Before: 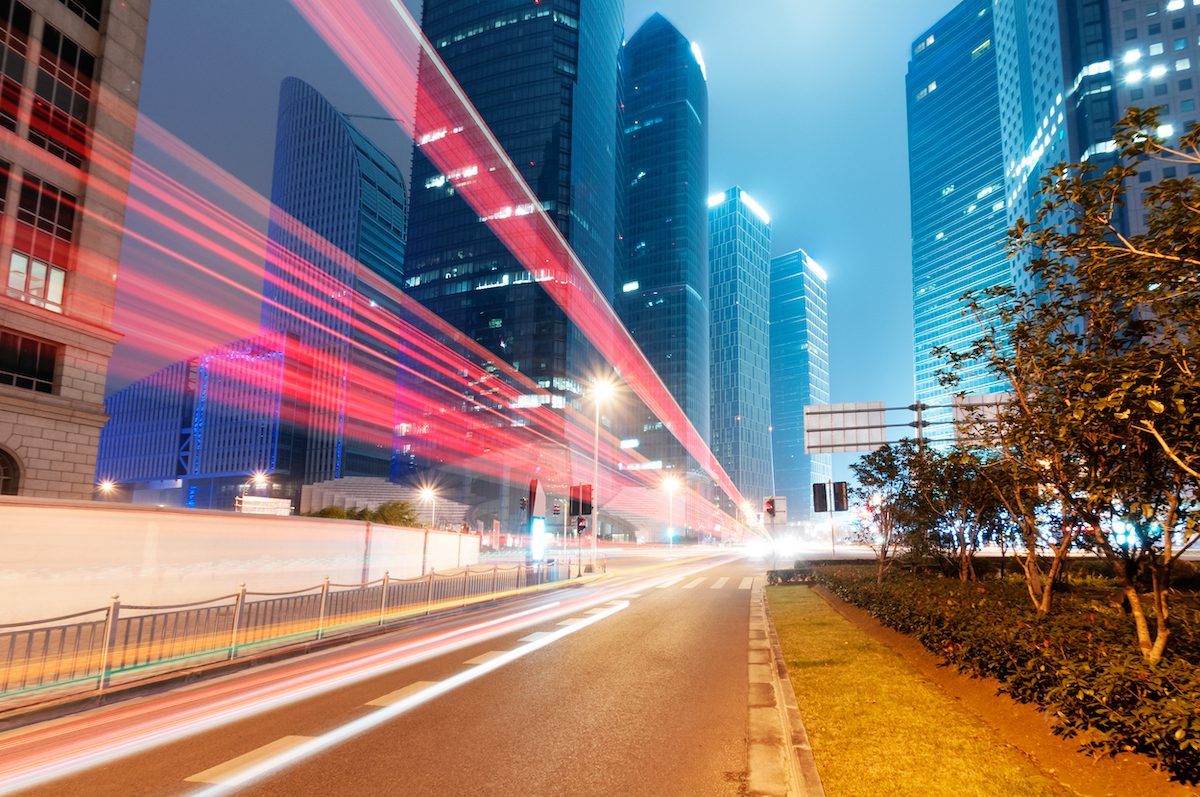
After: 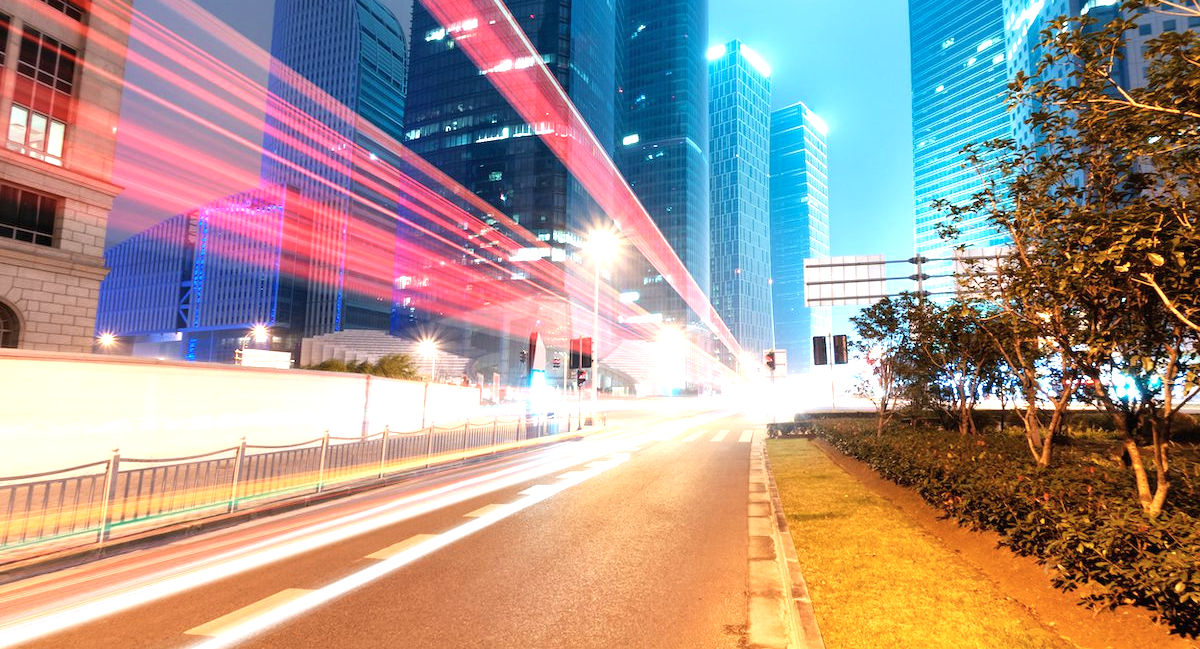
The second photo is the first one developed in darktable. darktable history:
color zones: curves: ch1 [(0, 0.469) (0.01, 0.469) (0.12, 0.446) (0.248, 0.469) (0.5, 0.5) (0.748, 0.5) (0.99, 0.469) (1, 0.469)]
crop and rotate: top 18.507%
exposure: black level correction 0, exposure 0.7 EV, compensate exposure bias true, compensate highlight preservation false
